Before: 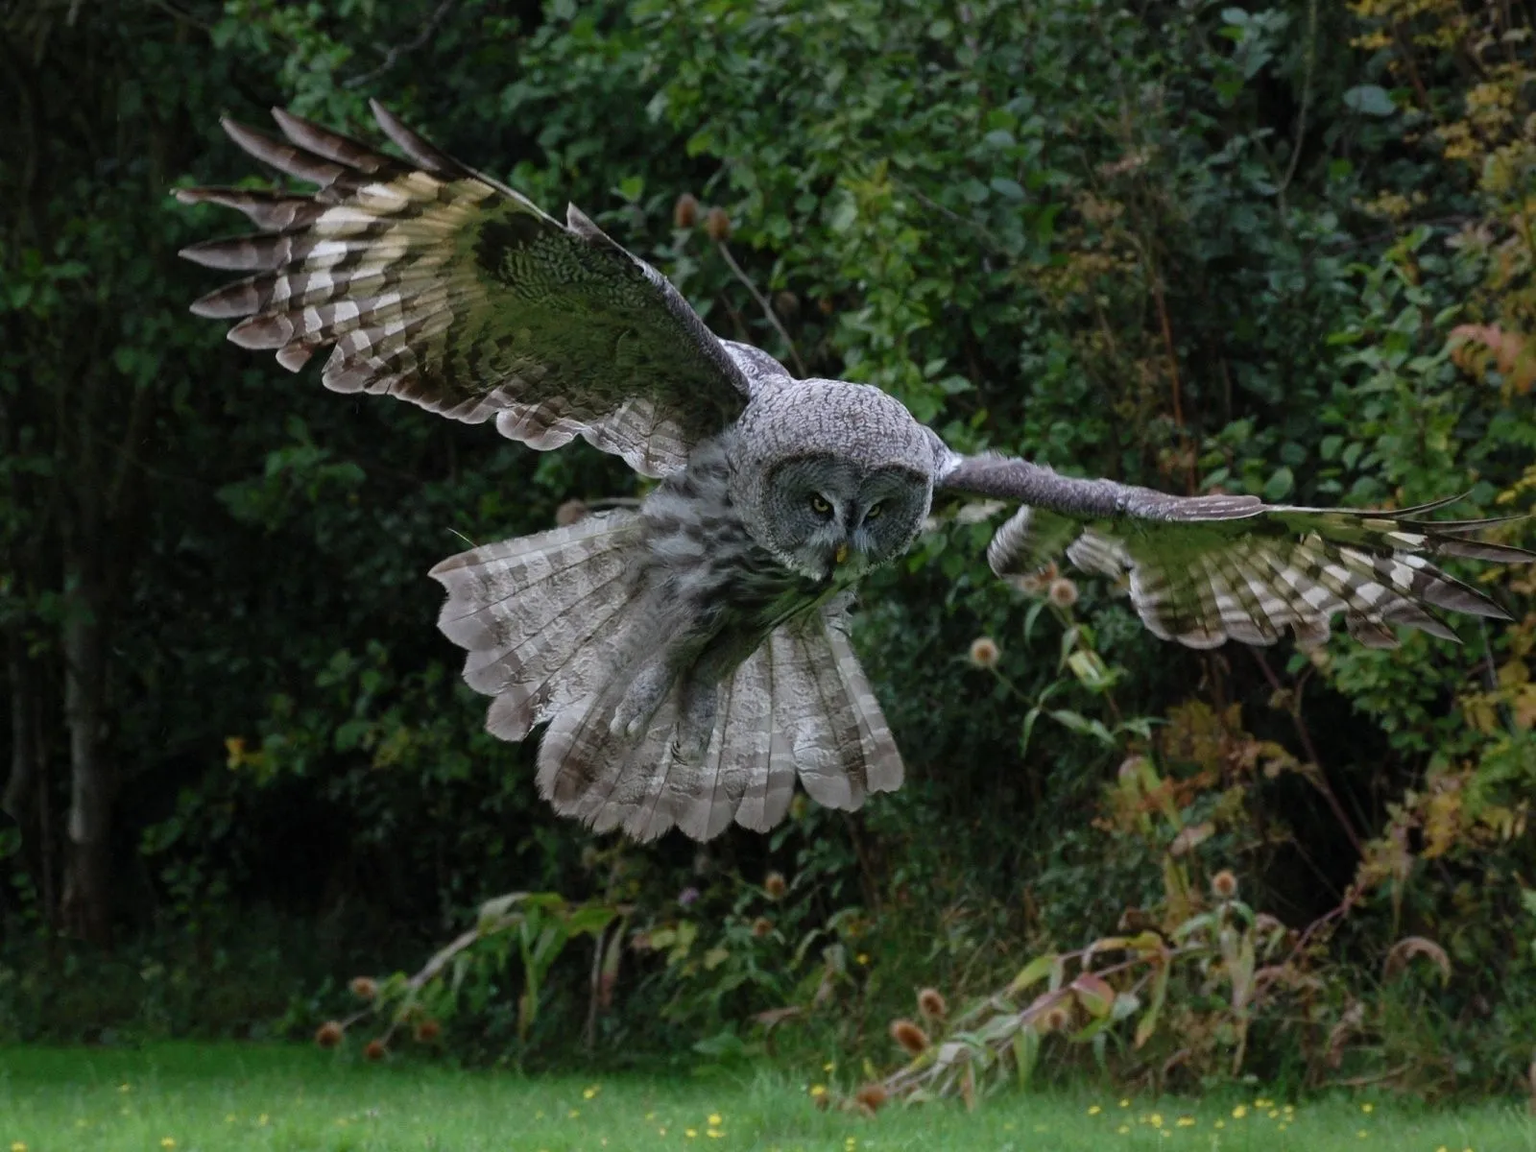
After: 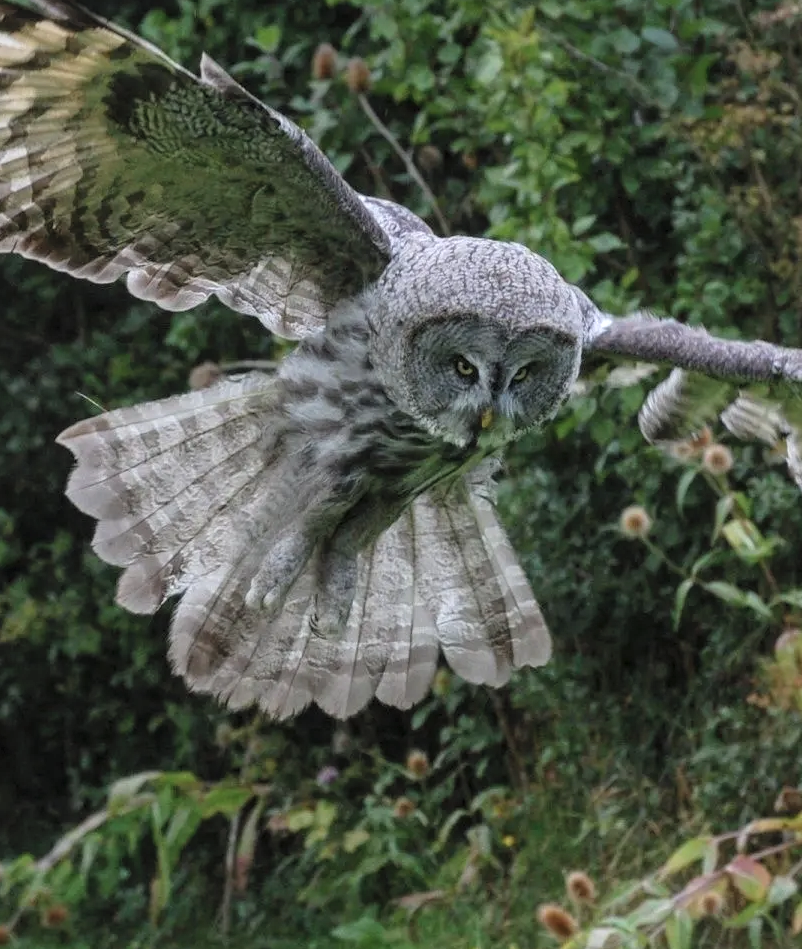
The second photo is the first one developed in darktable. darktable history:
contrast brightness saturation: brightness 0.153
crop and rotate: angle 0.011°, left 24.4%, top 13.163%, right 25.439%, bottom 7.664%
local contrast: on, module defaults
exposure: black level correction -0.001, exposure 0.08 EV, compensate exposure bias true, compensate highlight preservation false
